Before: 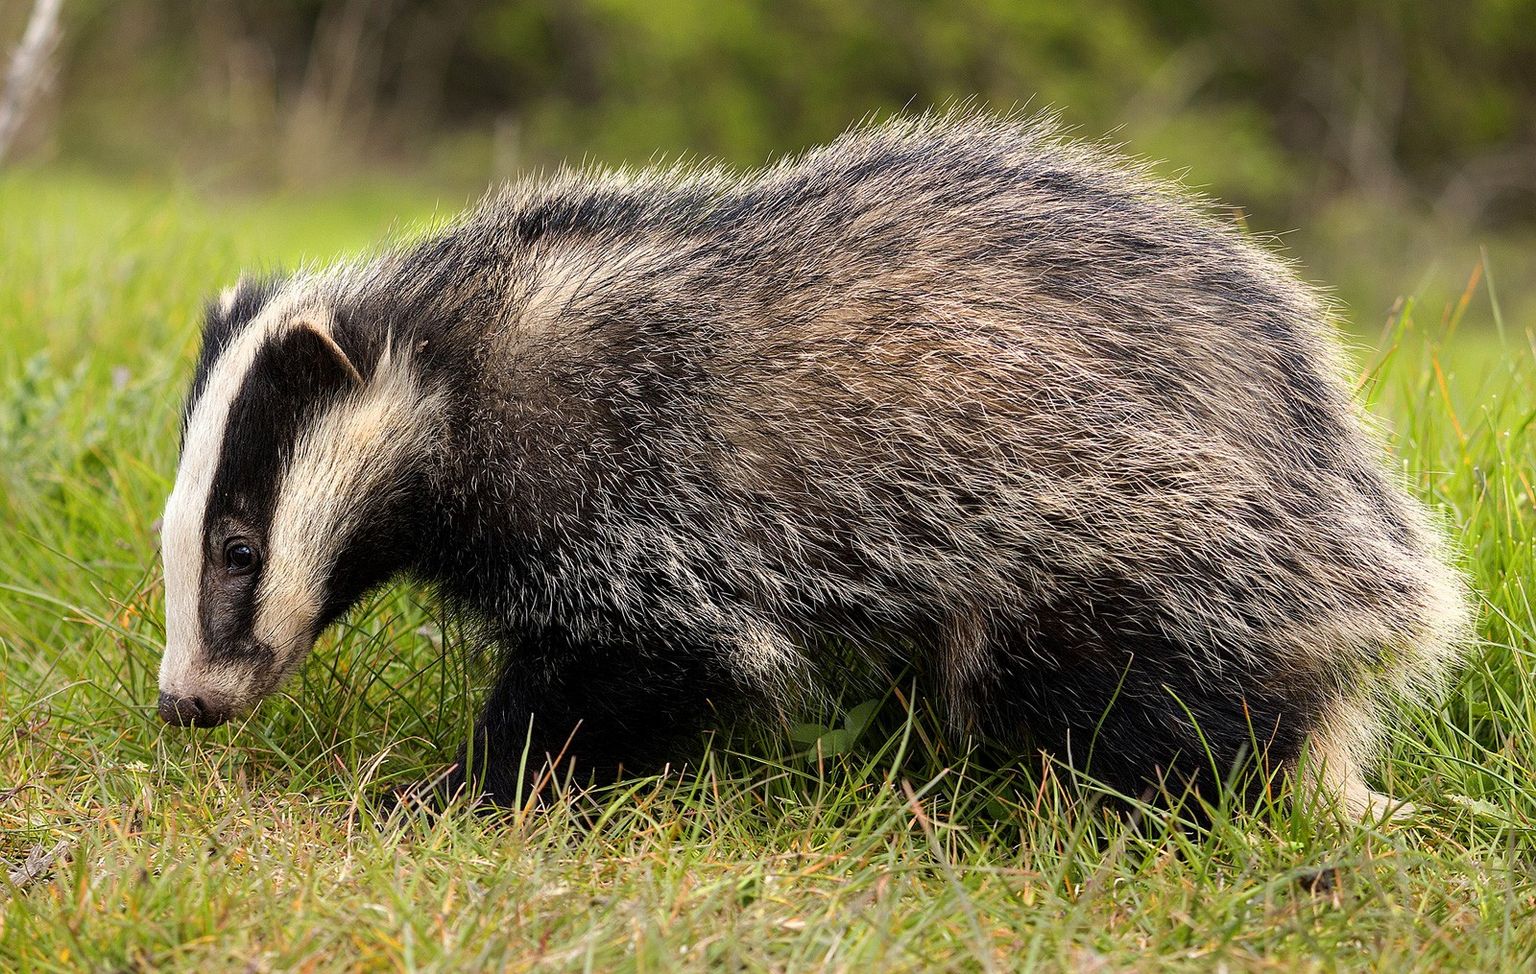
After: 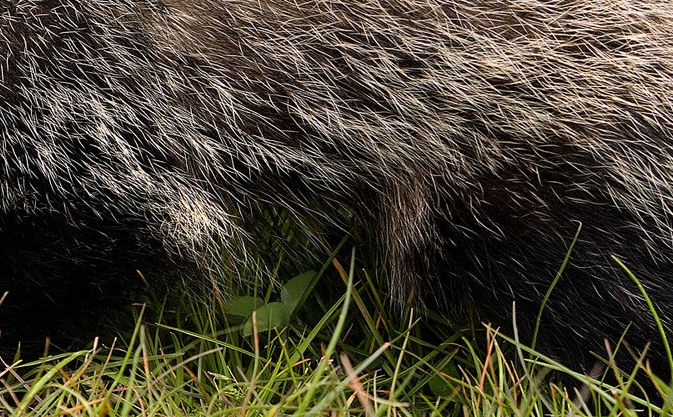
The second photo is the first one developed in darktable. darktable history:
crop: left 37.449%, top 45.149%, right 20.486%, bottom 13.71%
color balance rgb: perceptual saturation grading › global saturation 0.975%
